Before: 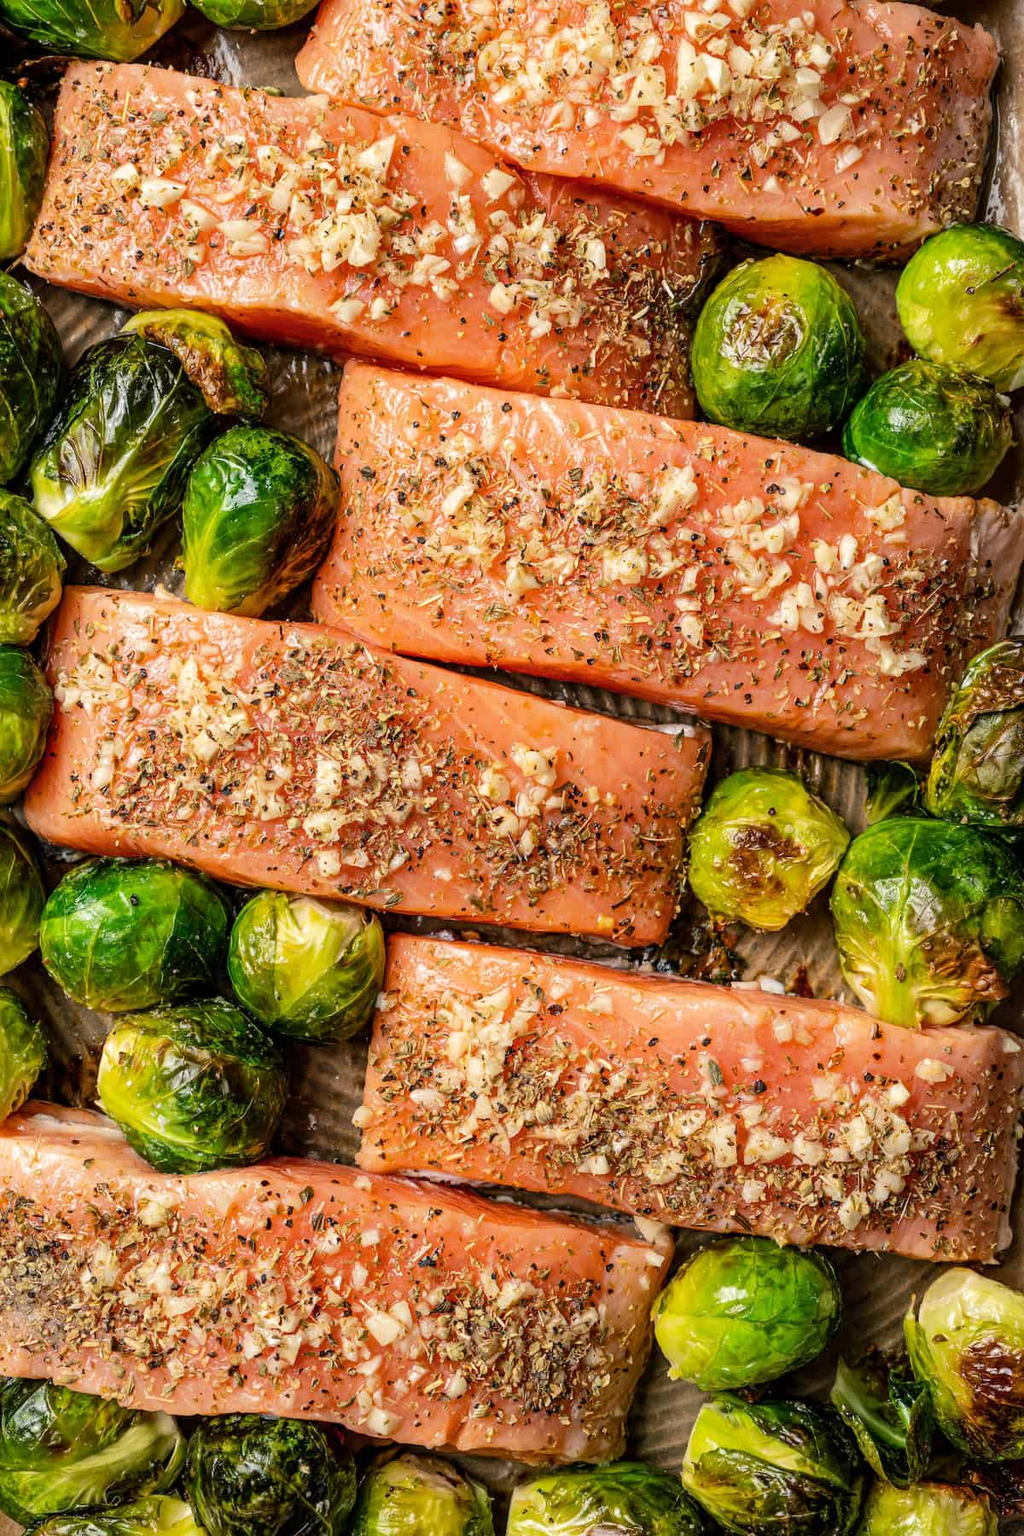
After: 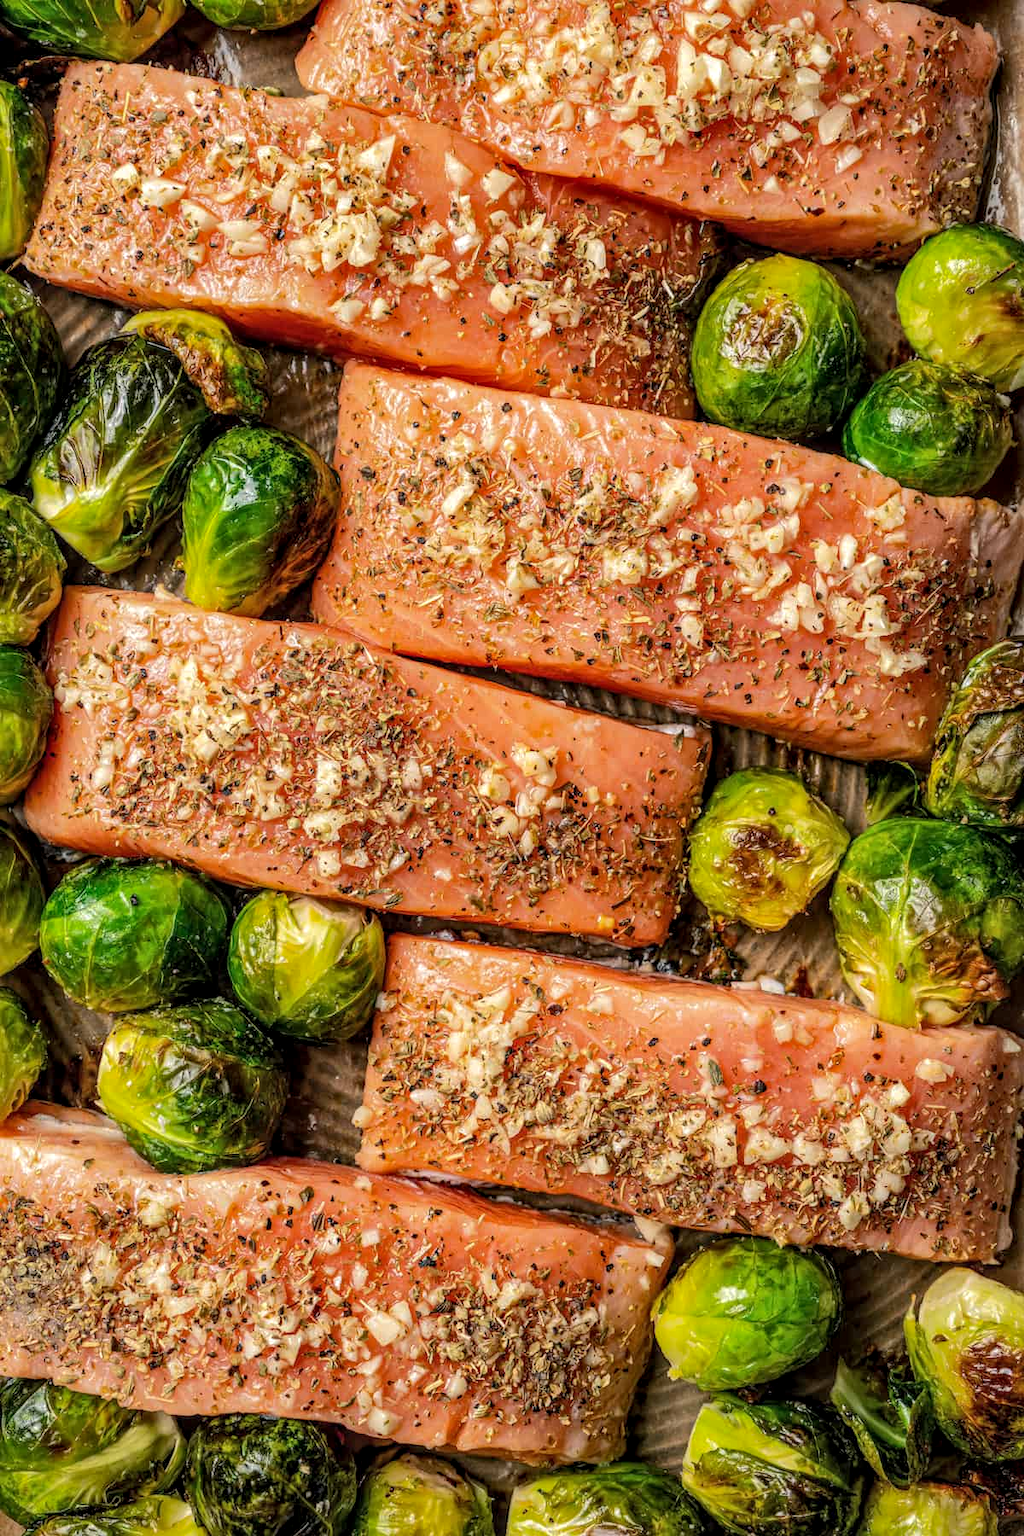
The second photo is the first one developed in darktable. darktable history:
local contrast: on, module defaults
shadows and highlights: shadows 29.92
